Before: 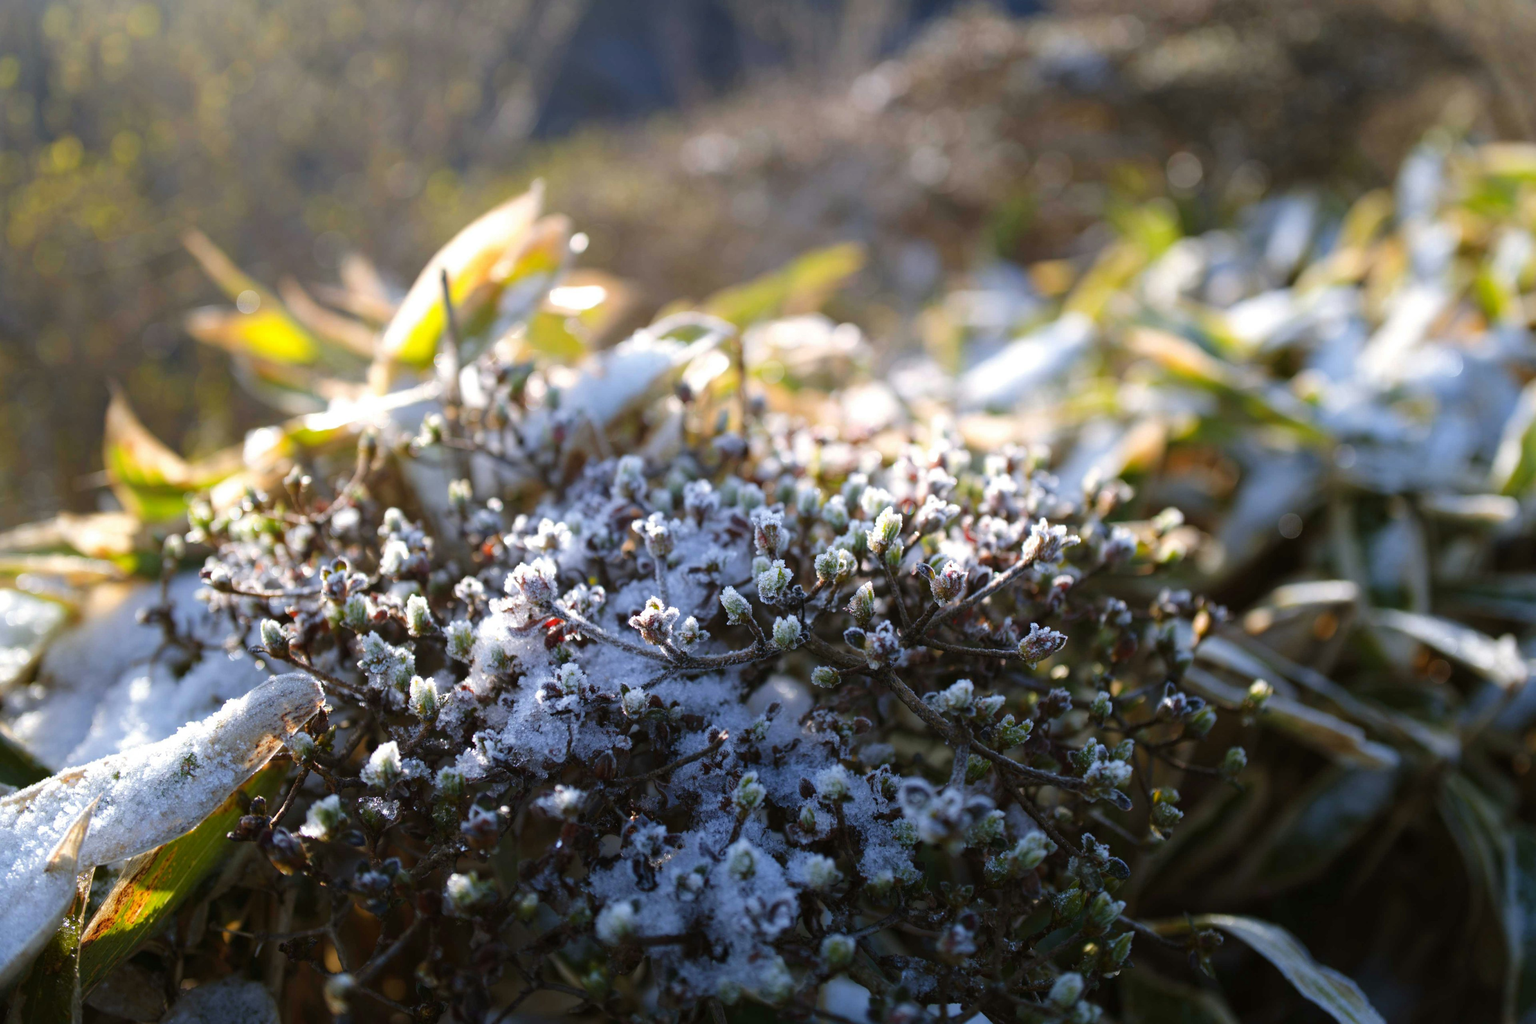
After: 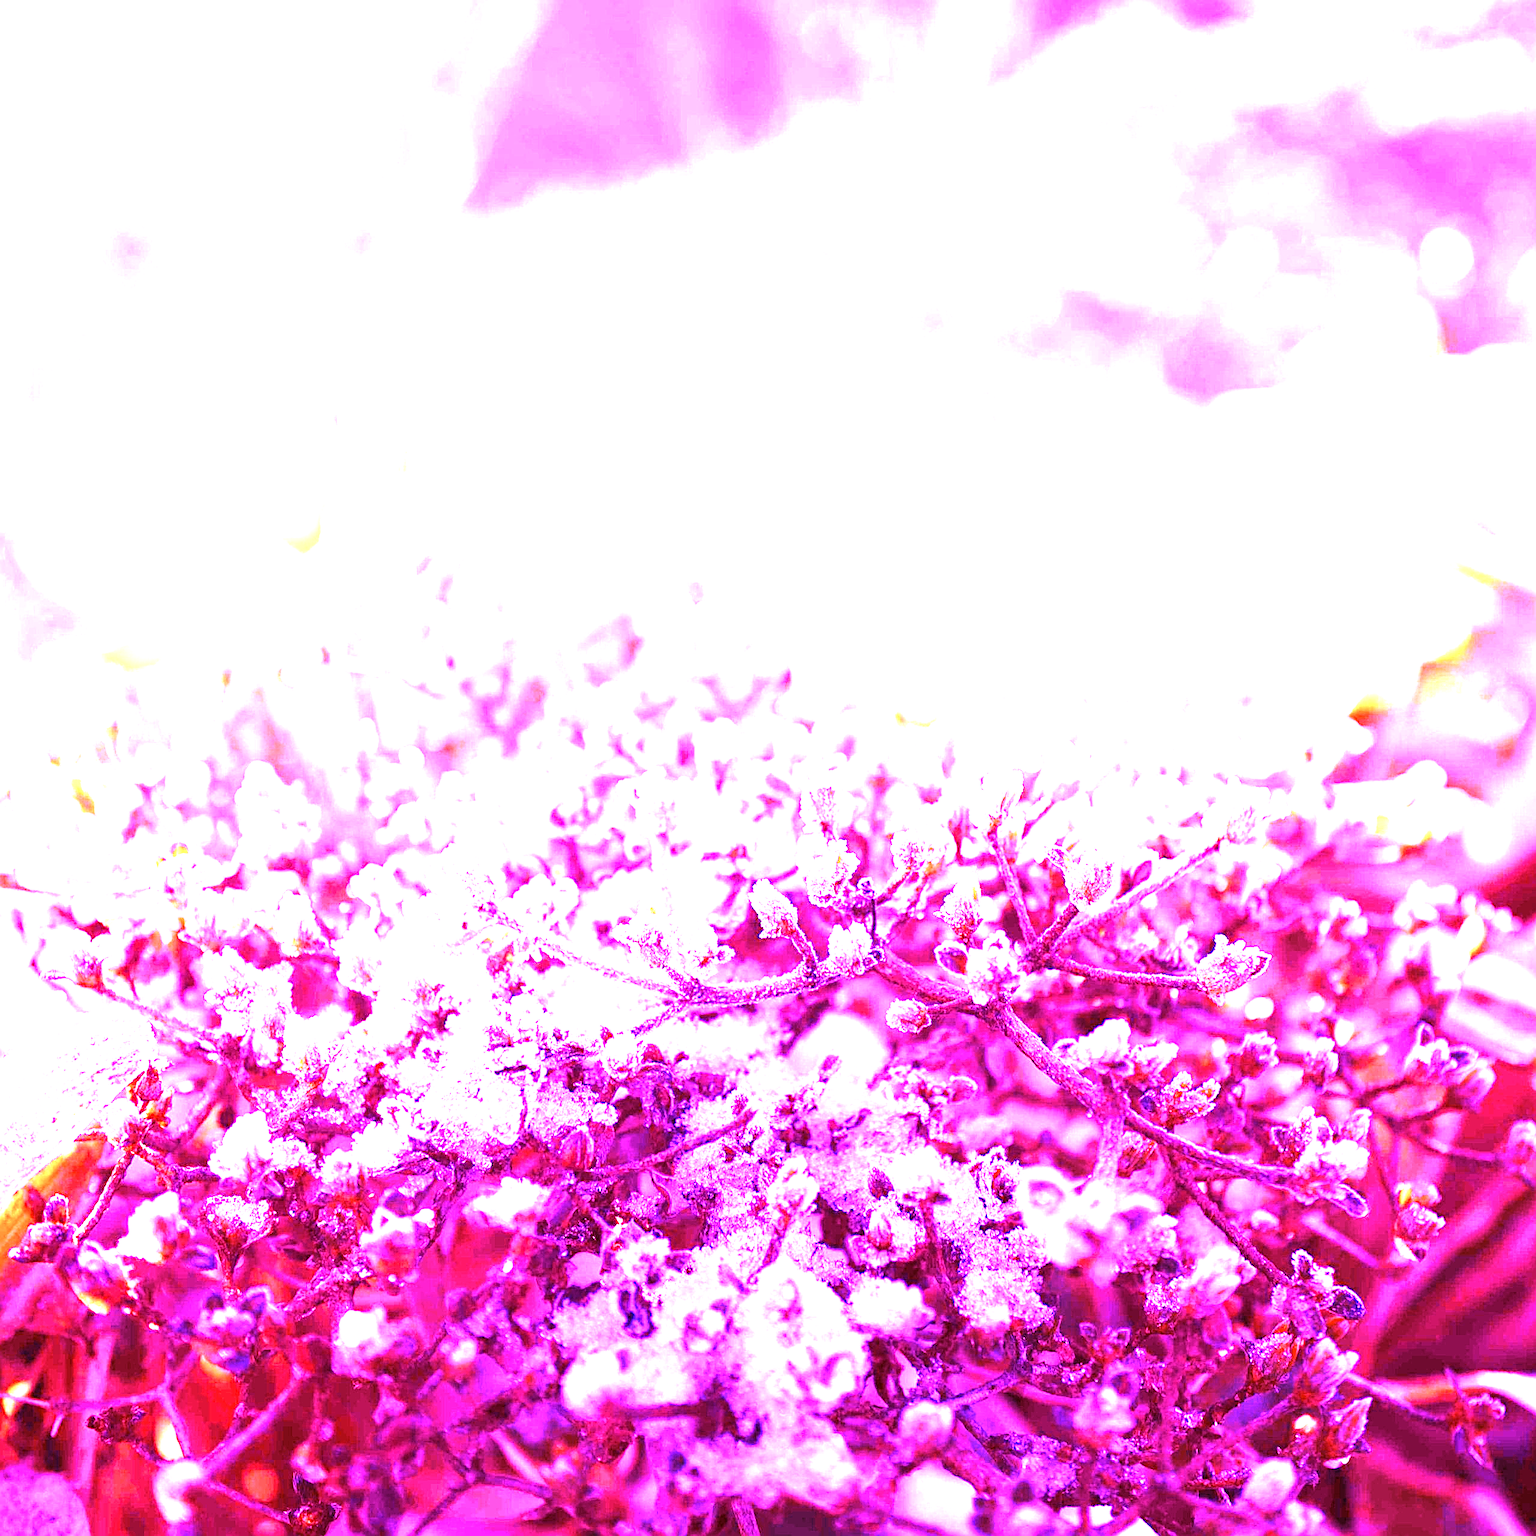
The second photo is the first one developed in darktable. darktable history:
crop and rotate: left 14.385%, right 18.948%
white balance: red 8, blue 8
sharpen: on, module defaults
tone equalizer: on, module defaults
velvia: on, module defaults
